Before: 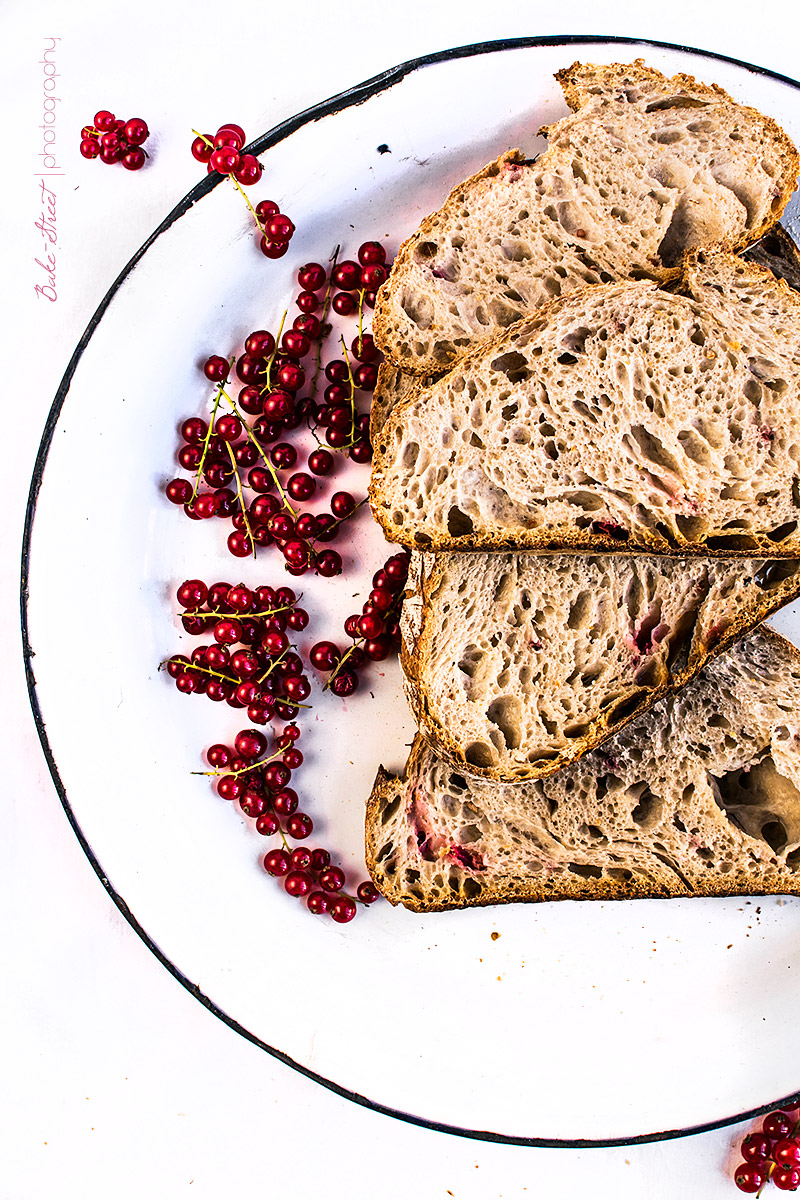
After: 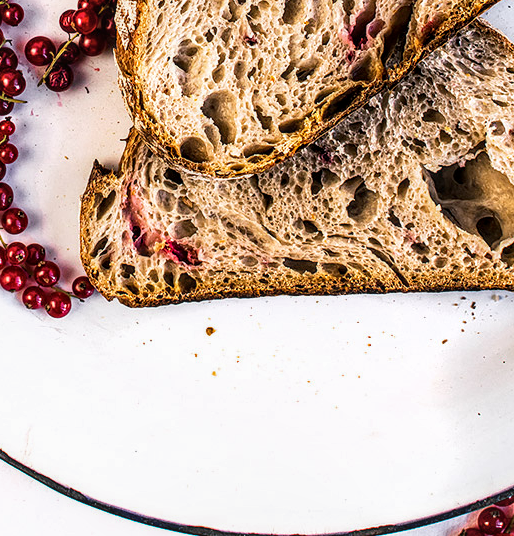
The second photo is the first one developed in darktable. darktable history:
crop and rotate: left 35.675%, top 50.434%, bottom 4.837%
local contrast: detail 130%
